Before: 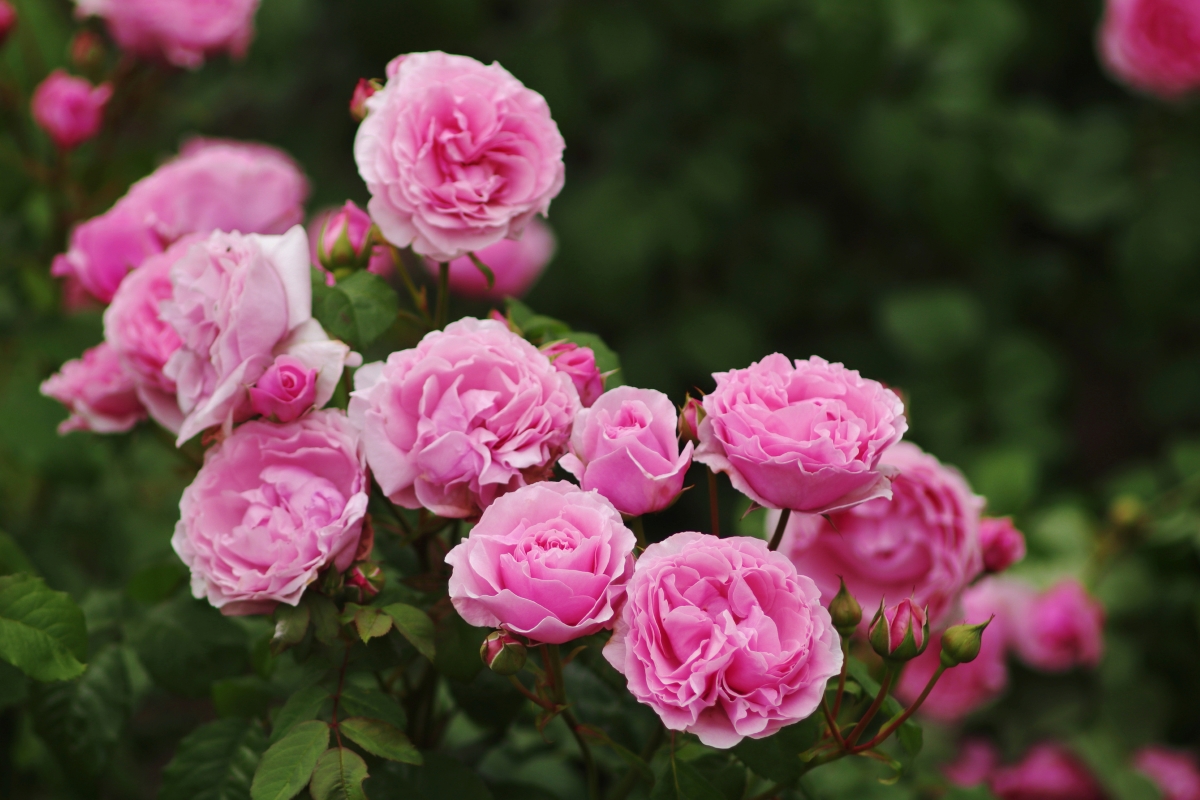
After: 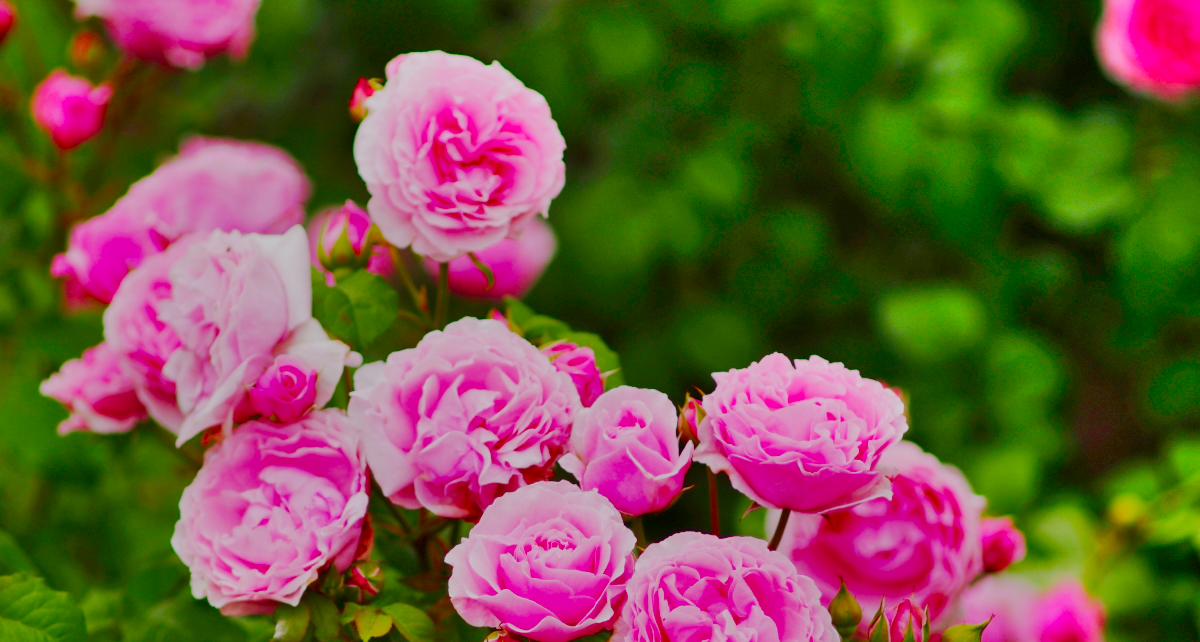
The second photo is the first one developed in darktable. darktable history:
shadows and highlights: shadows 73.4, highlights -25.76, soften with gaussian
filmic rgb: black relative exposure -9.3 EV, white relative exposure 6.81 EV, hardness 3.1, contrast 1.057, preserve chrominance no, color science v4 (2020)
crop: bottom 19.675%
exposure: black level correction 0.001, exposure 0.959 EV, compensate highlight preservation false
color correction: highlights b* 0.066
contrast brightness saturation: brightness -0.086
color balance rgb: linear chroma grading › global chroma 14.72%, perceptual saturation grading › global saturation 19.876%, contrast -29.822%
